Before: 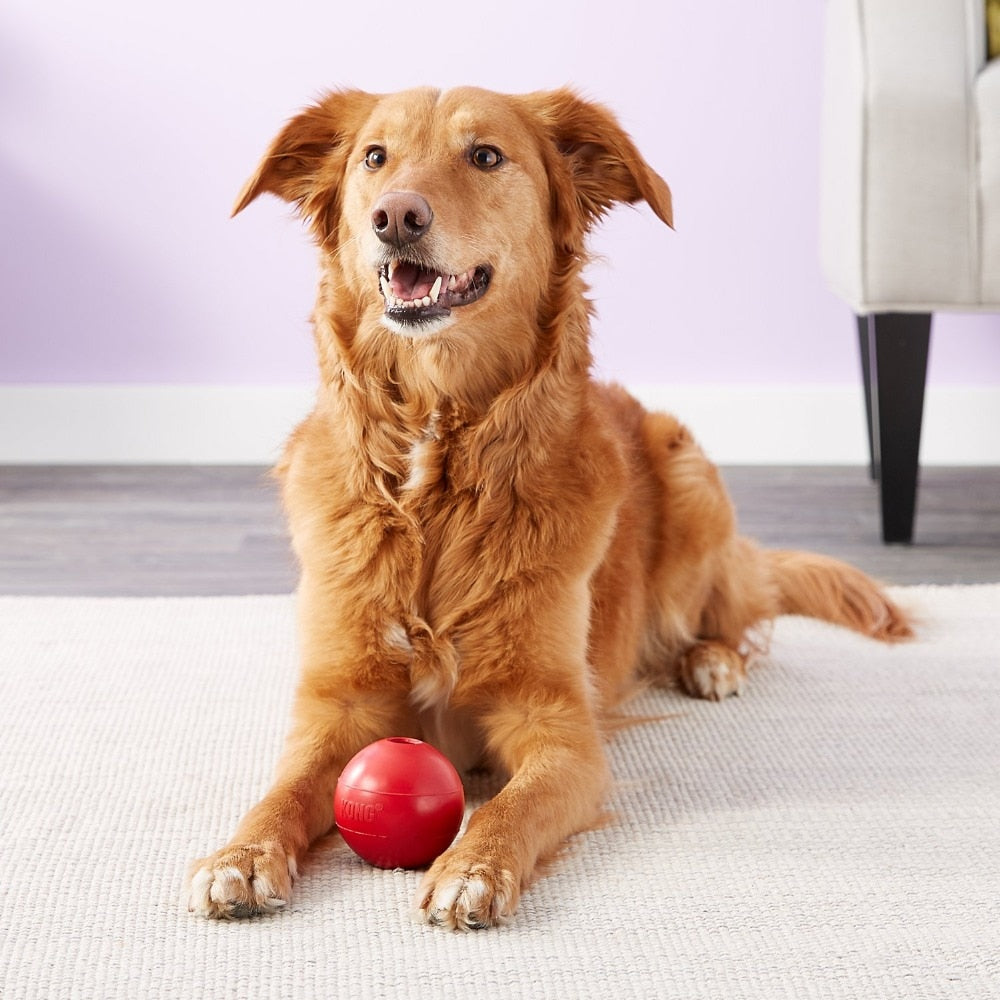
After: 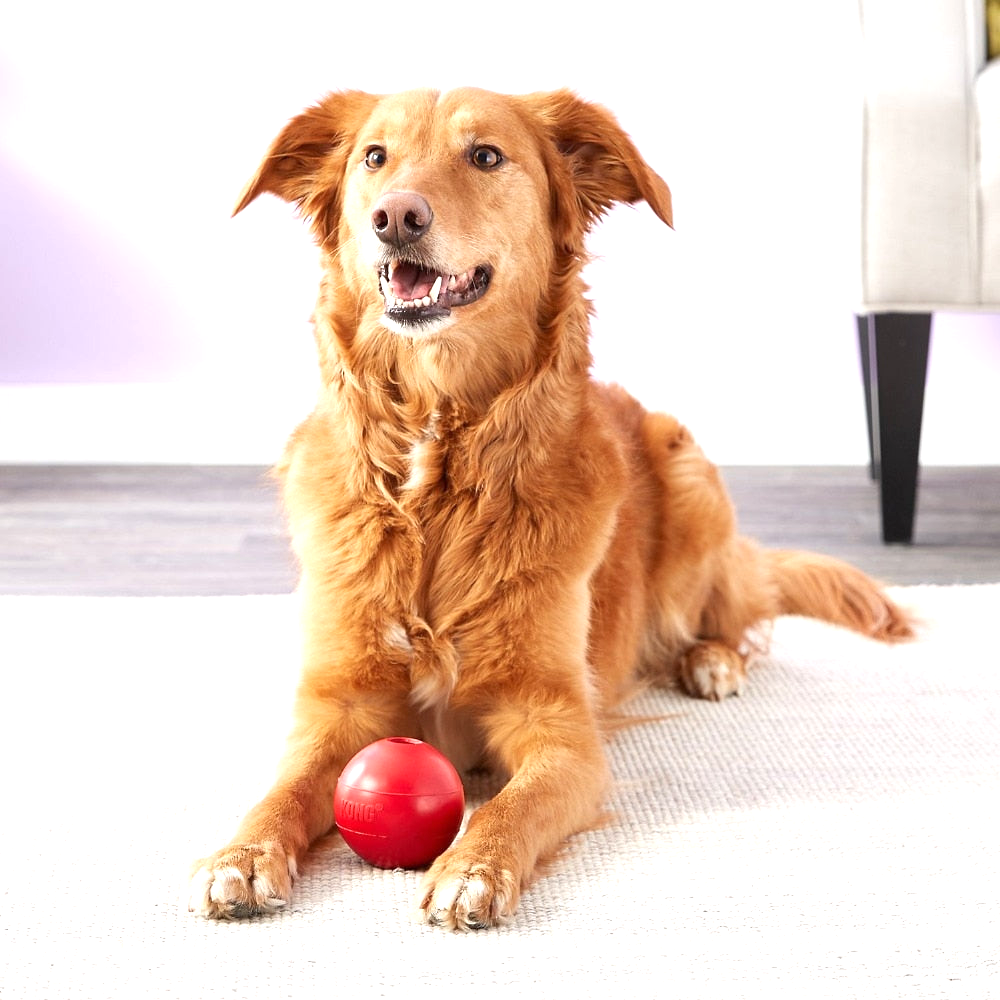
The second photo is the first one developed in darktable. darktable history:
exposure: exposure 0.586 EV, compensate highlight preservation false
